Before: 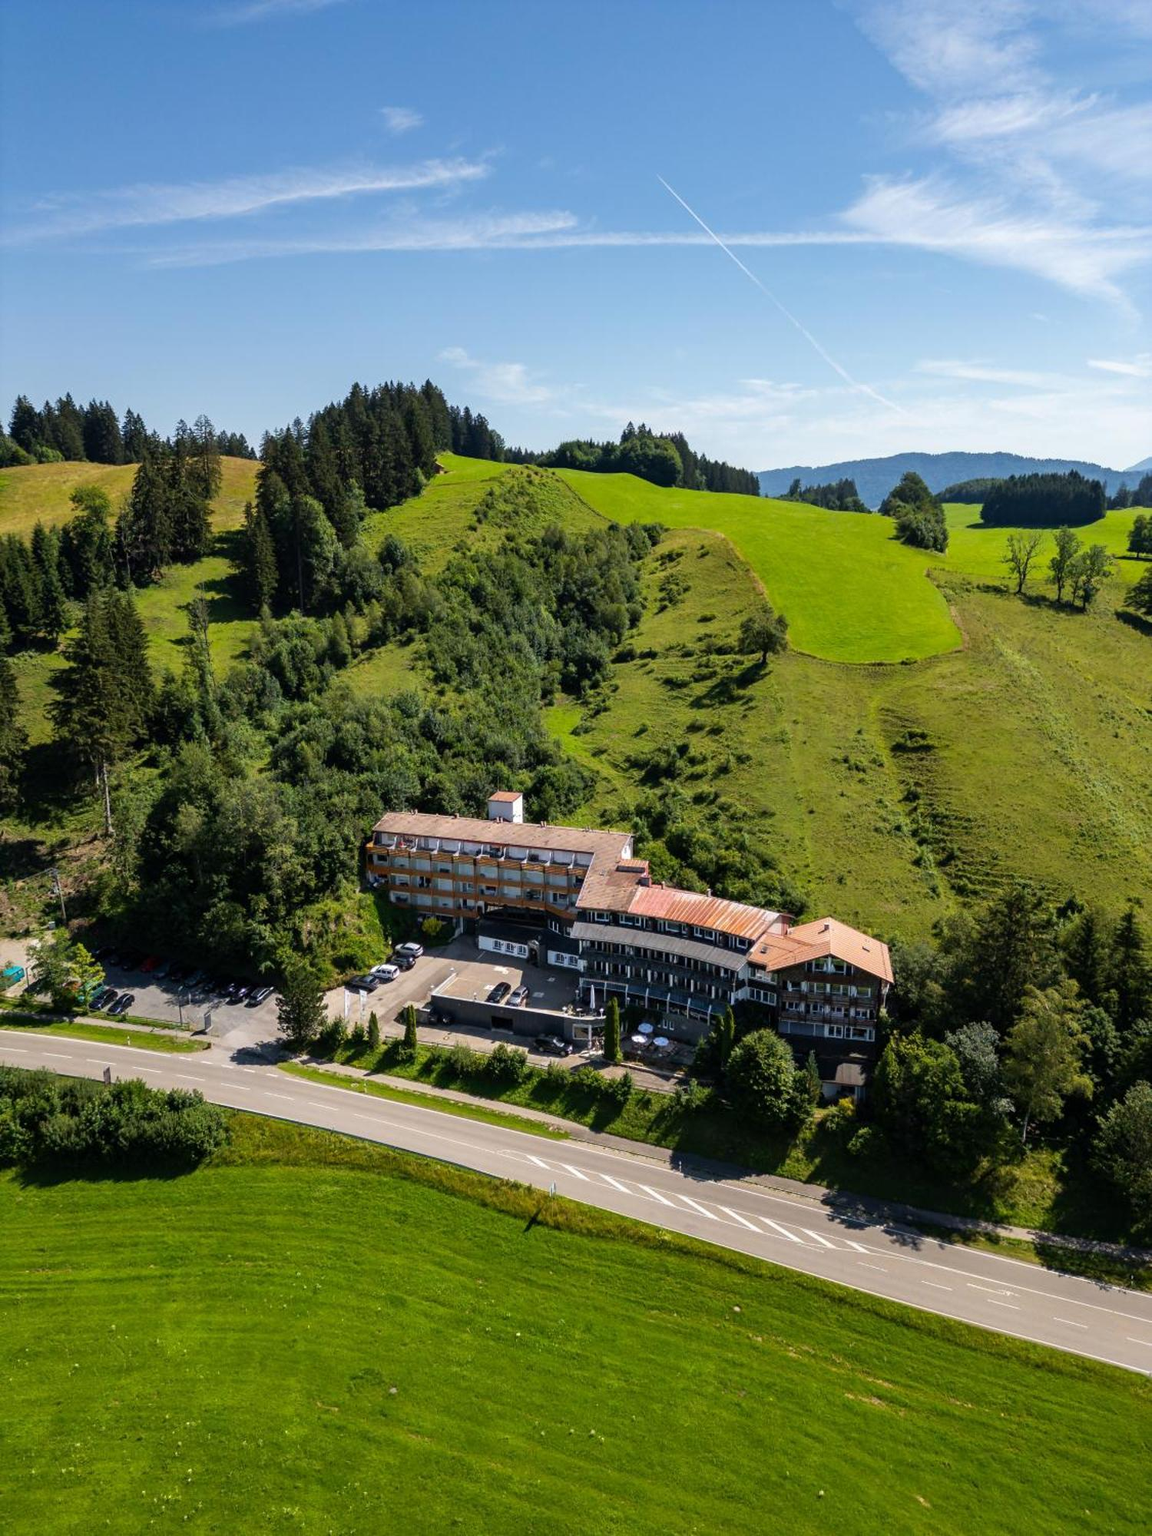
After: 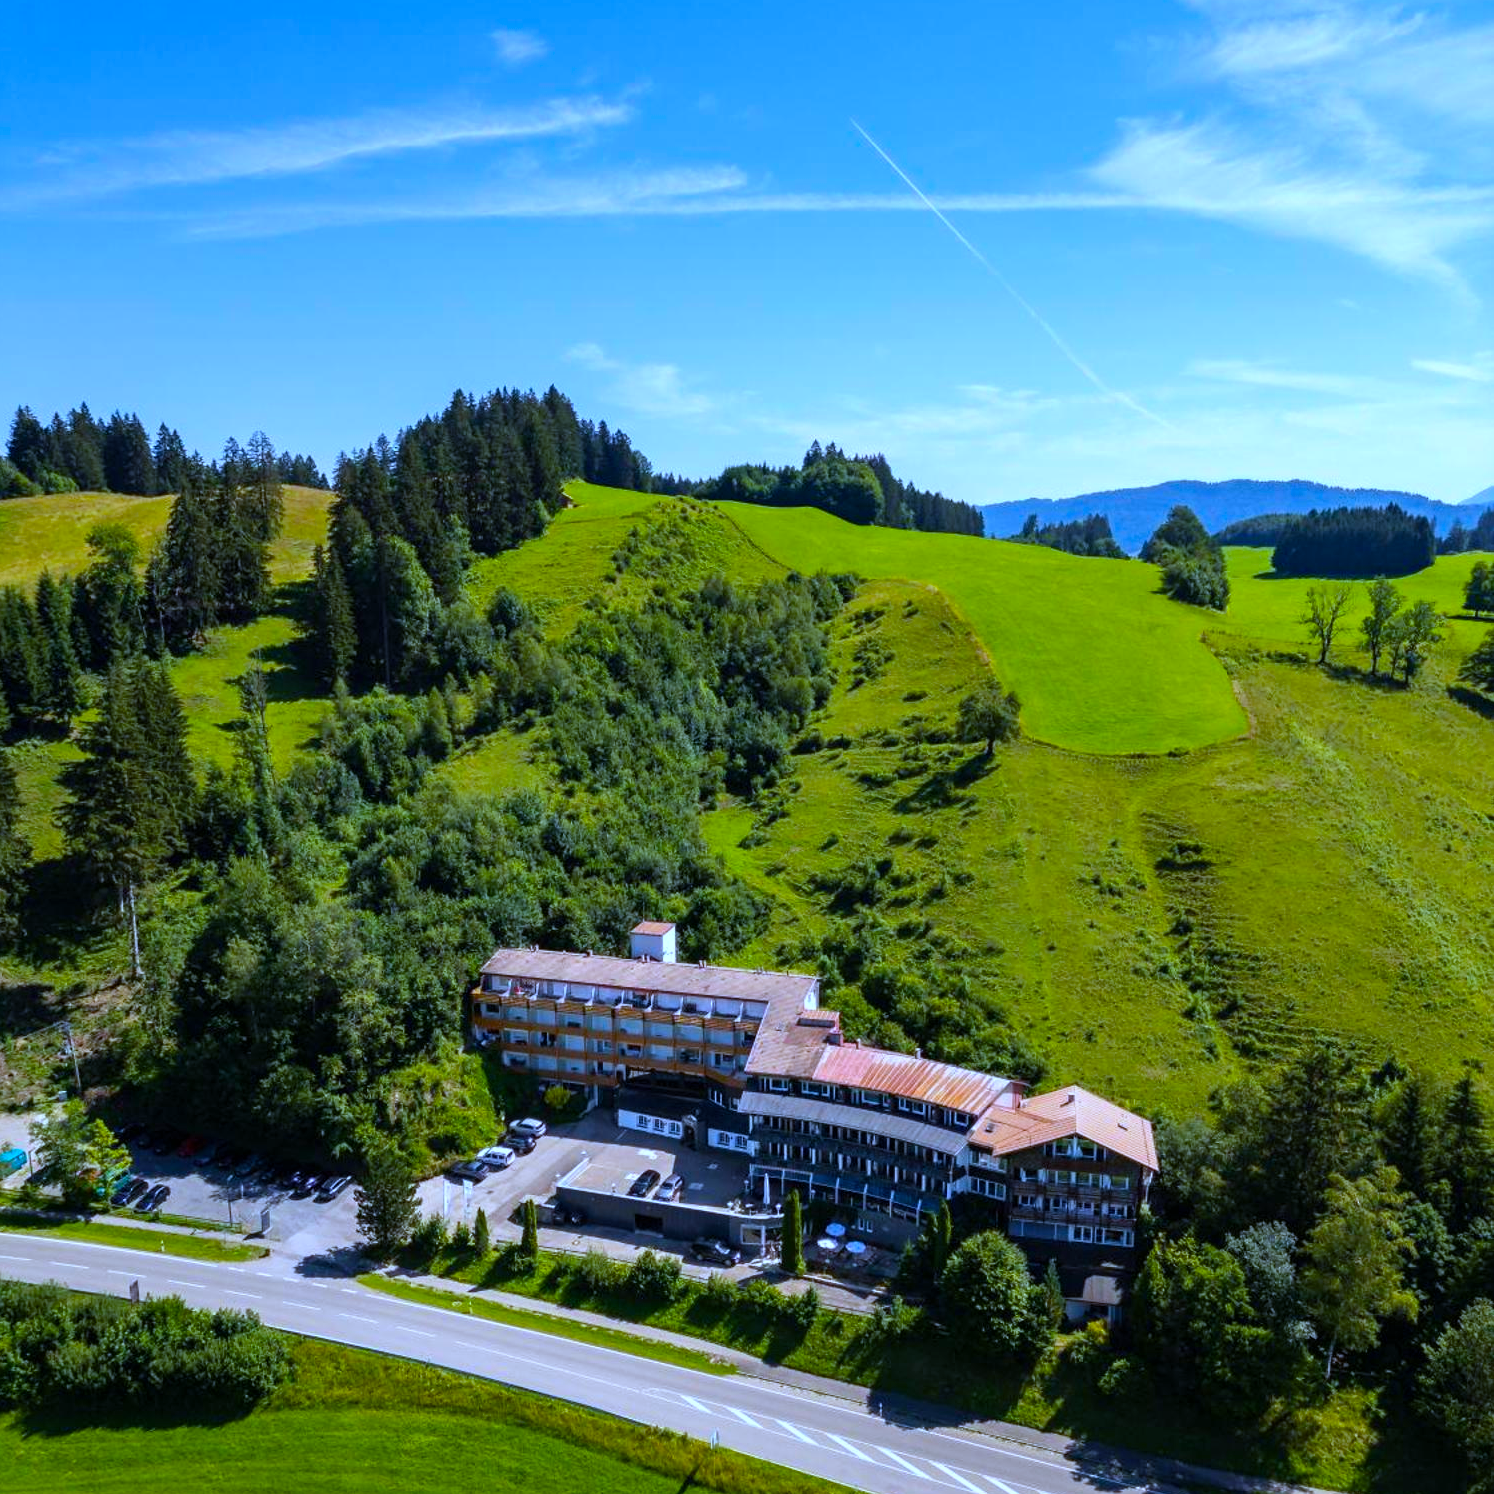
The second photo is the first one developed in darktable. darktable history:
crop: left 0.387%, top 5.469%, bottom 19.809%
color balance rgb: perceptual saturation grading › global saturation 25%, global vibrance 20%
white balance: red 0.871, blue 1.249
exposure: exposure 0.127 EV, compensate highlight preservation false
